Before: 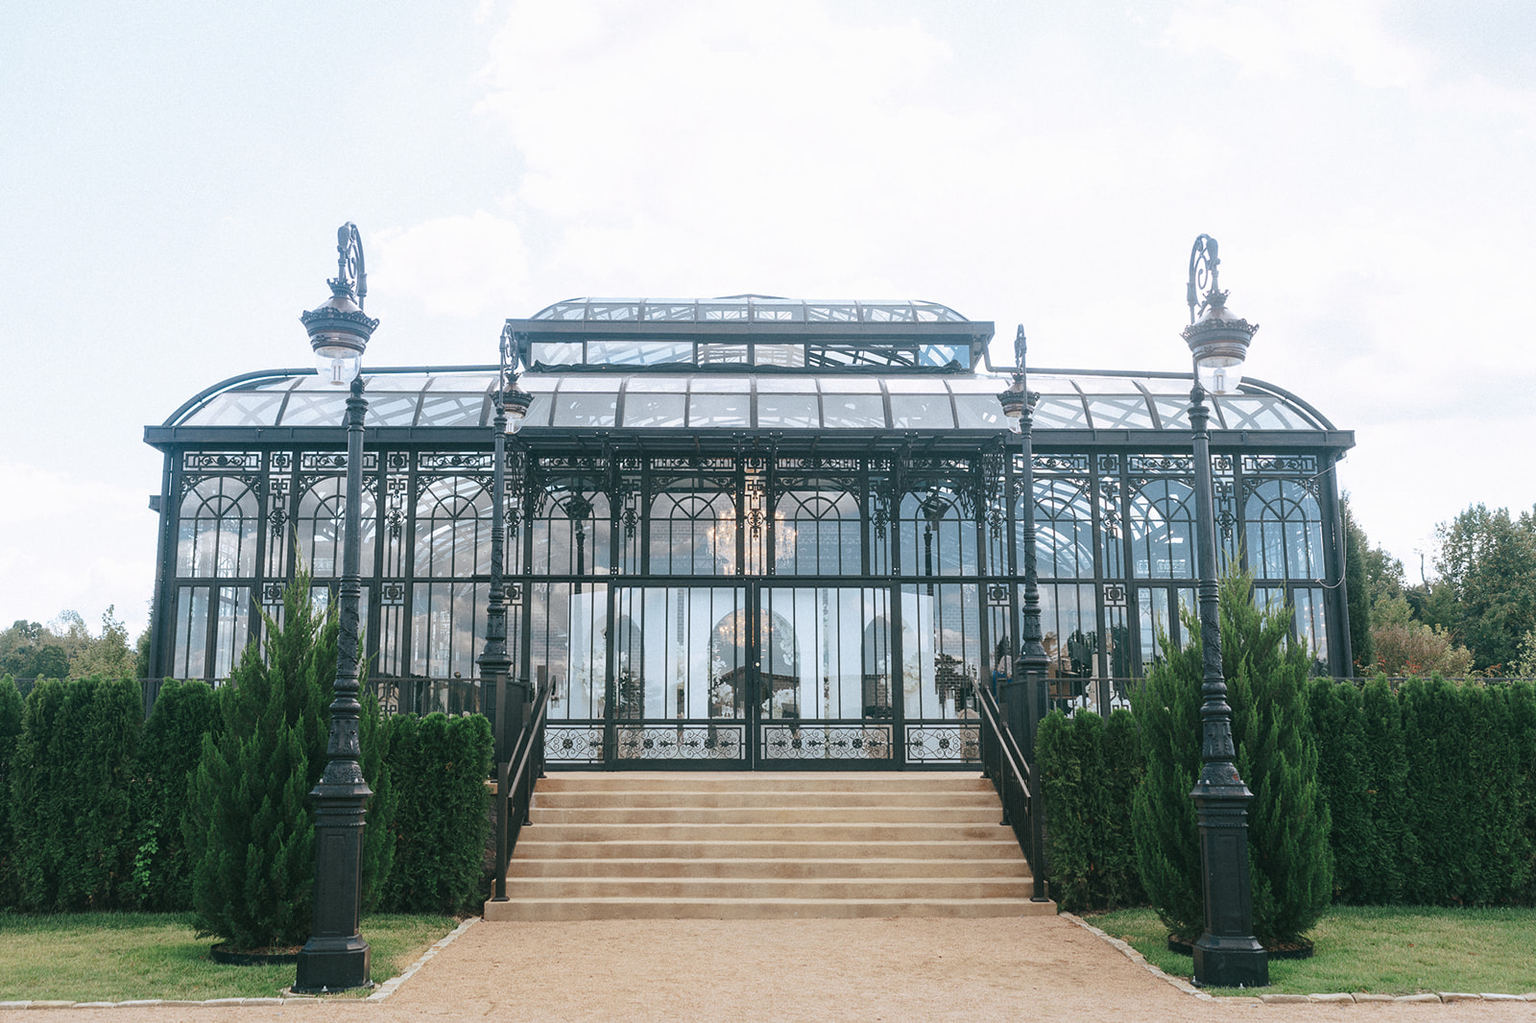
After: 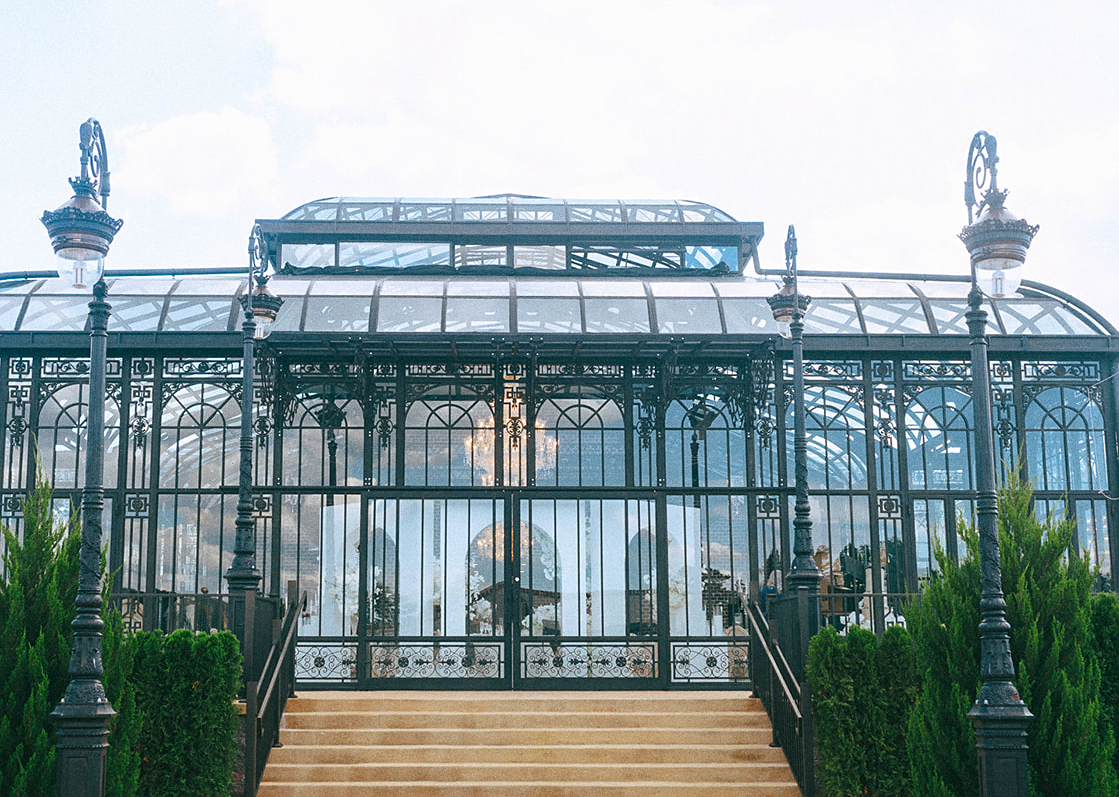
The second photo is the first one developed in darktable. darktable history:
color balance rgb: linear chroma grading › global chroma 15%, perceptual saturation grading › global saturation 30%
sharpen: amount 0.2
grain: coarseness 3.21 ISO
crop and rotate: left 17.046%, top 10.659%, right 12.989%, bottom 14.553%
